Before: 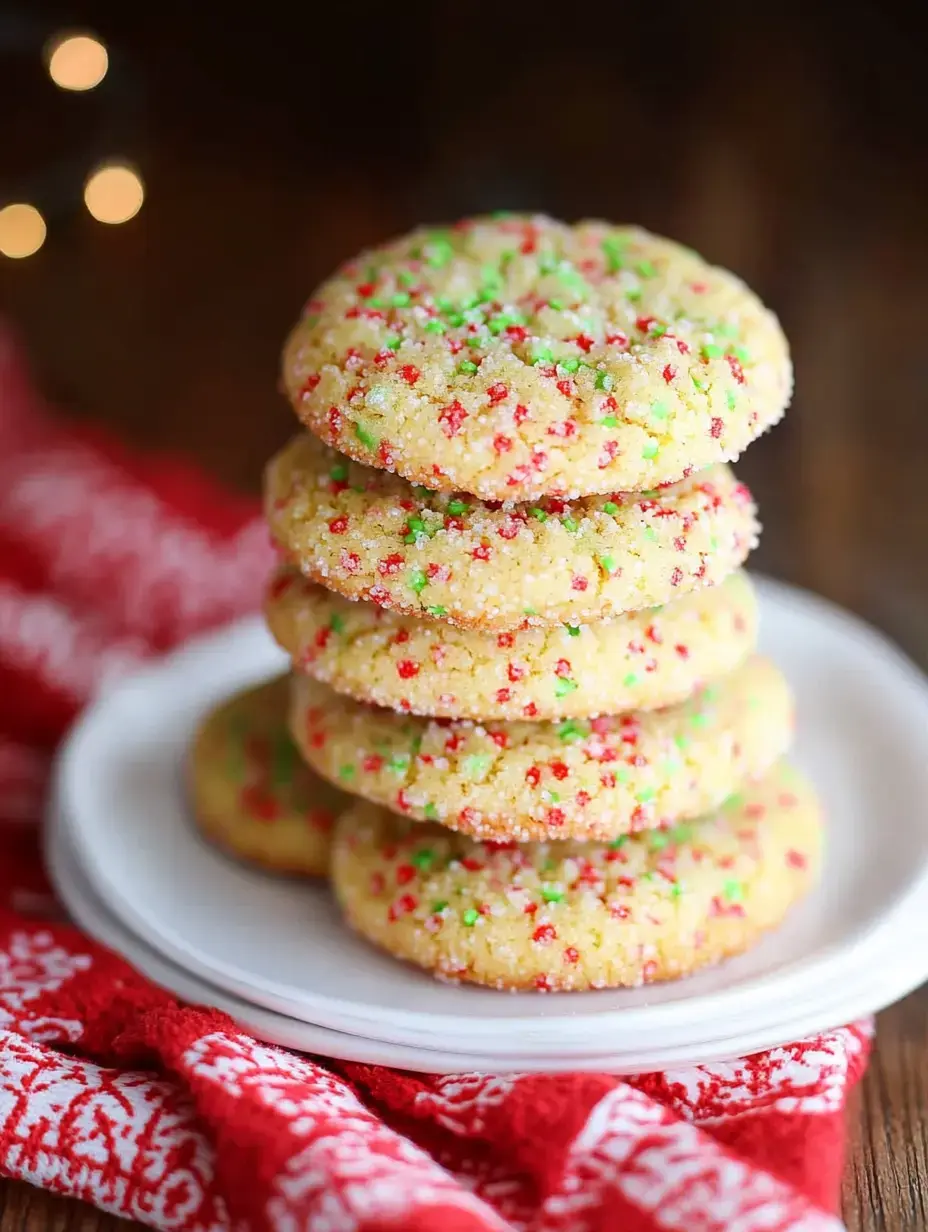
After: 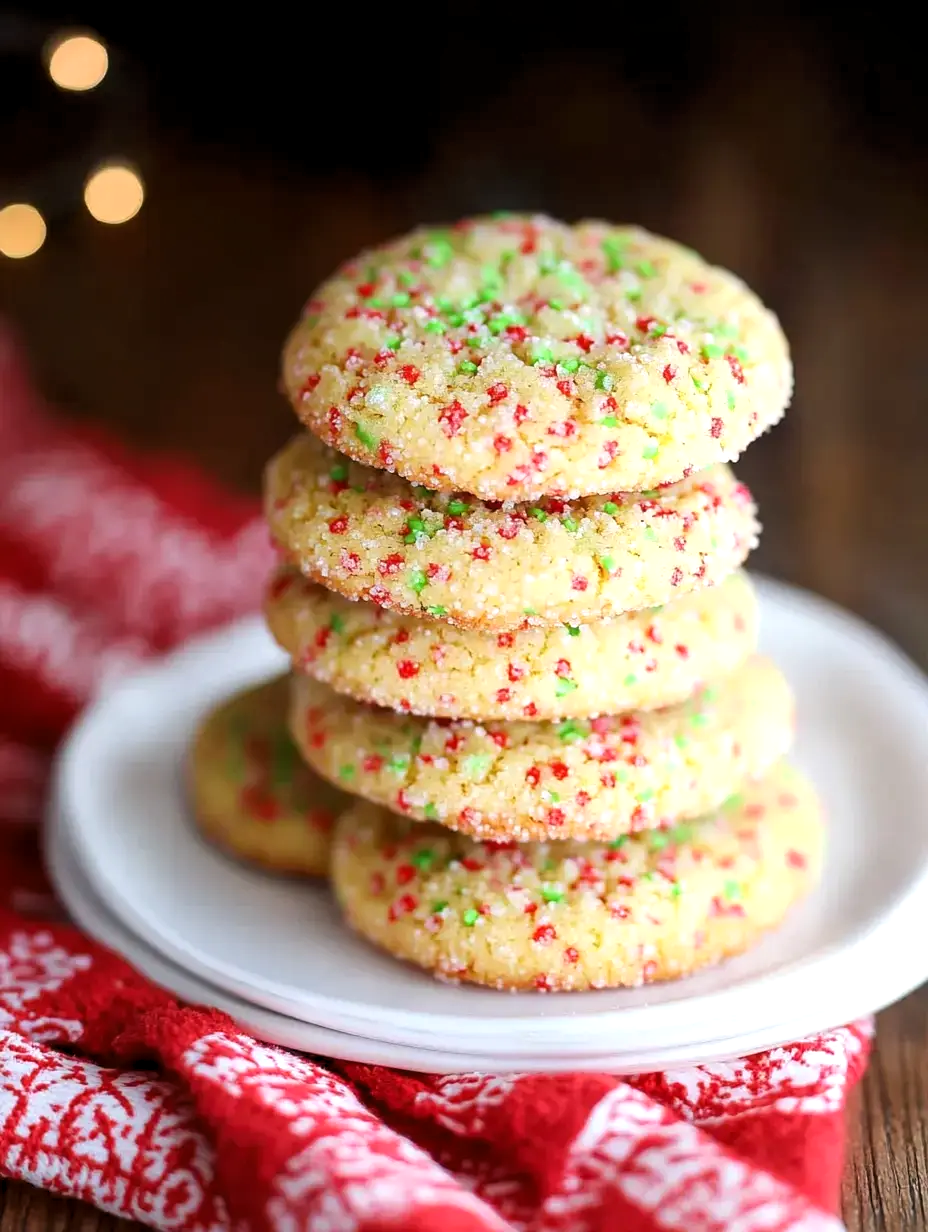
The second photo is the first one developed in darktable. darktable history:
exposure: black level correction 0.001, exposure 0.14 EV, compensate highlight preservation false
levels: levels [0.031, 0.5, 0.969]
